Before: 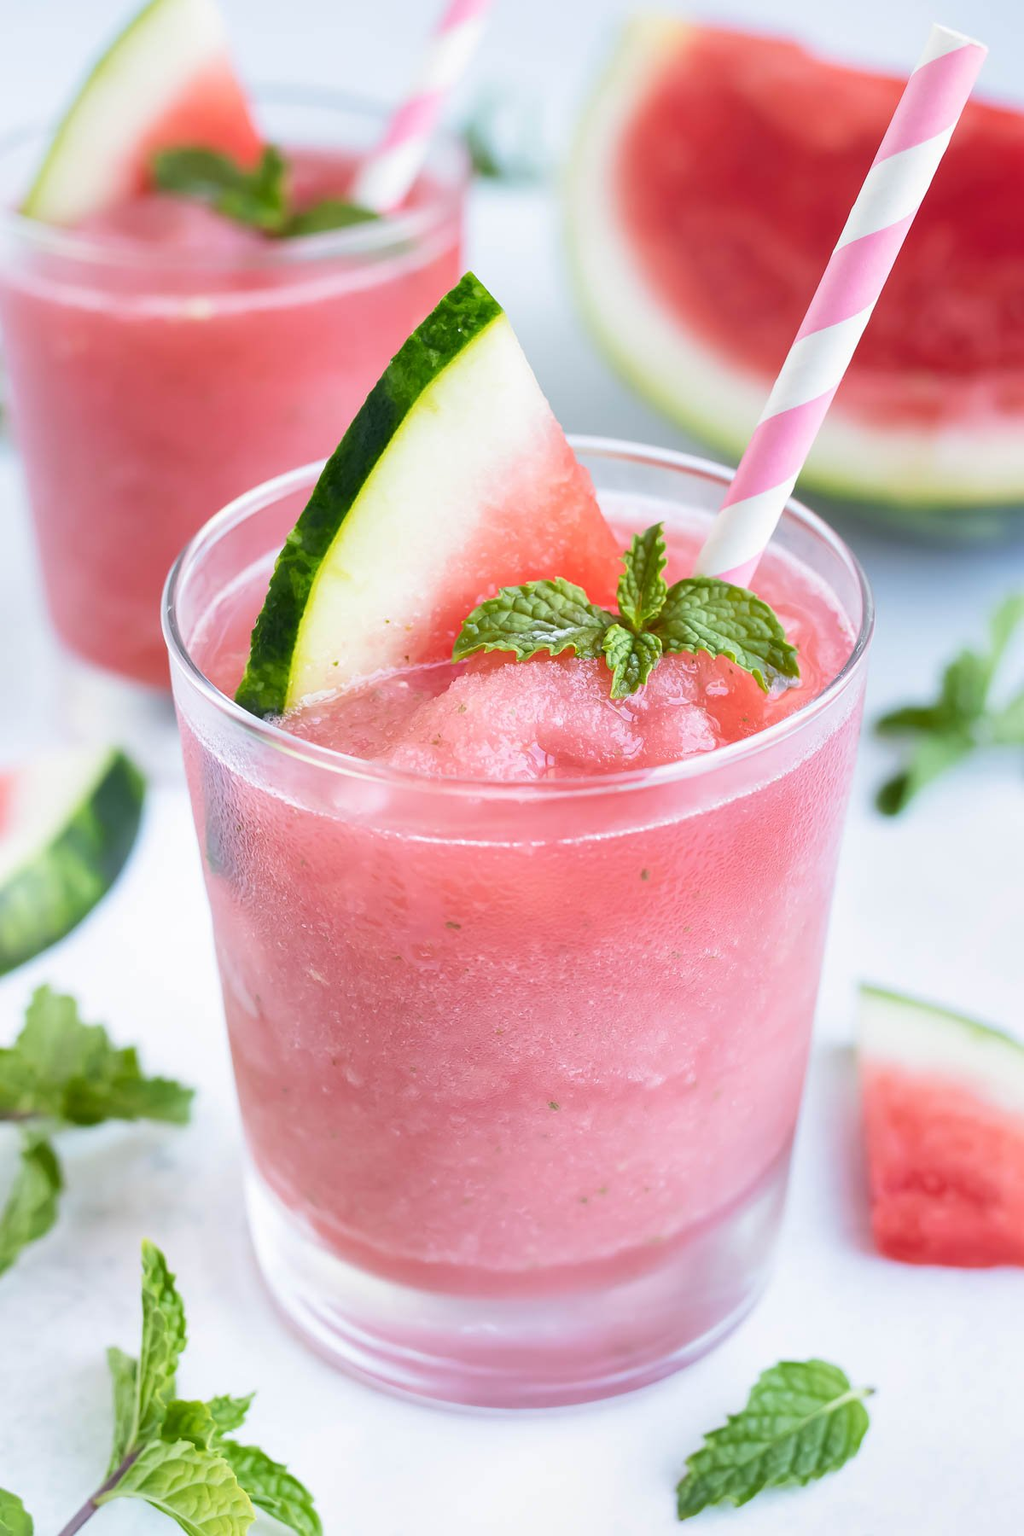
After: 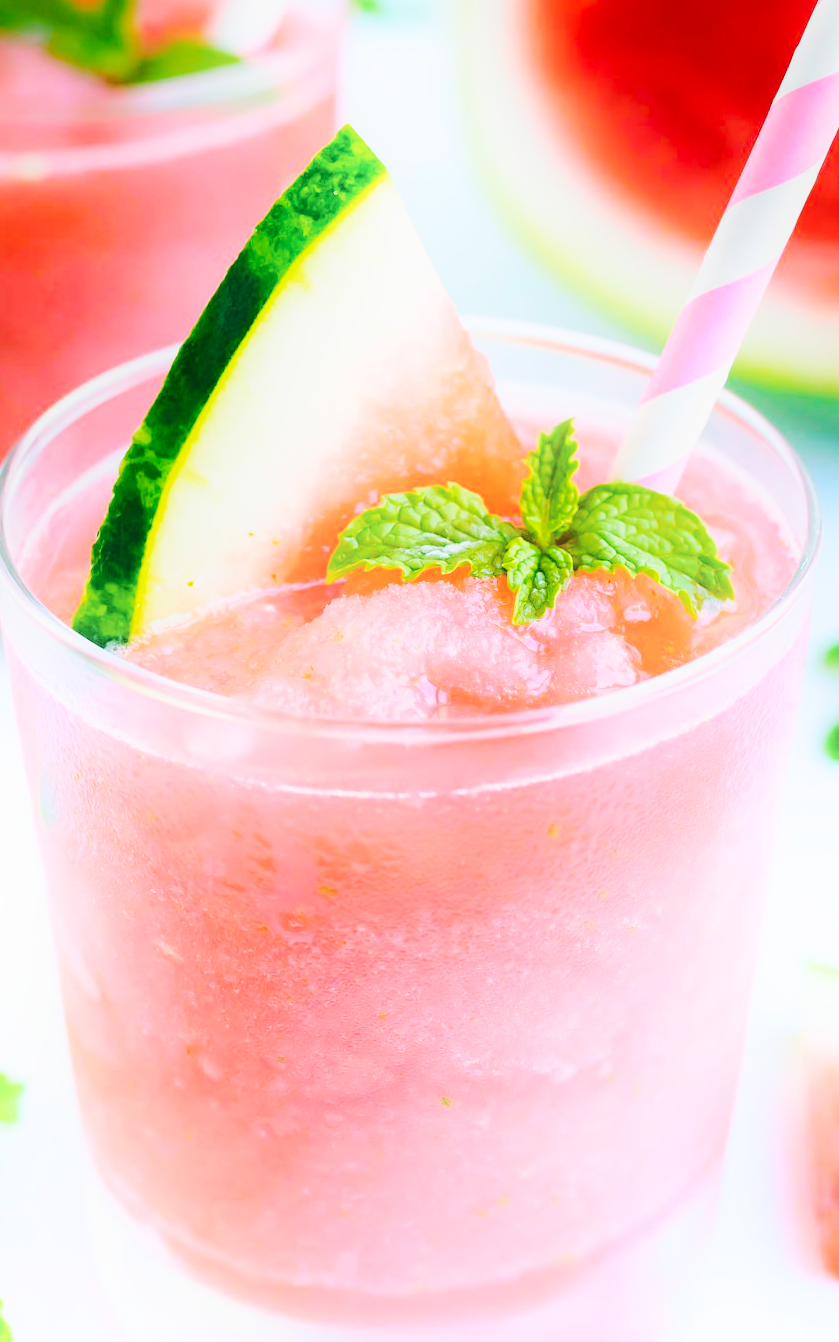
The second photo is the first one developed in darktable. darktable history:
exposure: black level correction 0, exposure -0.829 EV, compensate exposure bias true, compensate highlight preservation false
base curve: curves: ch0 [(0, 0) (0.028, 0.03) (0.121, 0.232) (0.46, 0.748) (0.859, 0.968) (1, 1)], preserve colors none
crop and rotate: left 16.997%, top 10.789%, right 13.01%, bottom 14.607%
contrast brightness saturation: contrast 0.079, saturation 0.023
shadows and highlights: shadows -21.68, highlights 98.69, soften with gaussian
color balance rgb: shadows lift › chroma 11.685%, shadows lift › hue 131.61°, global offset › luminance 0.768%, linear chroma grading › global chroma 15.091%, perceptual saturation grading › global saturation 20%, perceptual saturation grading › highlights -14.334%, perceptual saturation grading › shadows 50.019%
